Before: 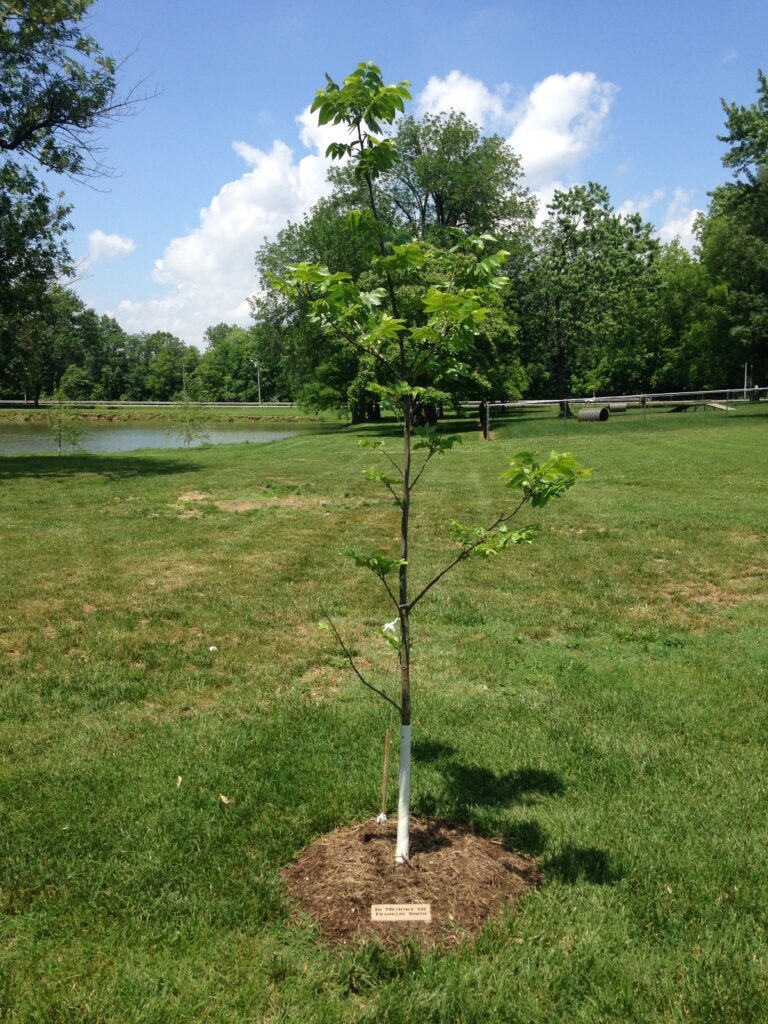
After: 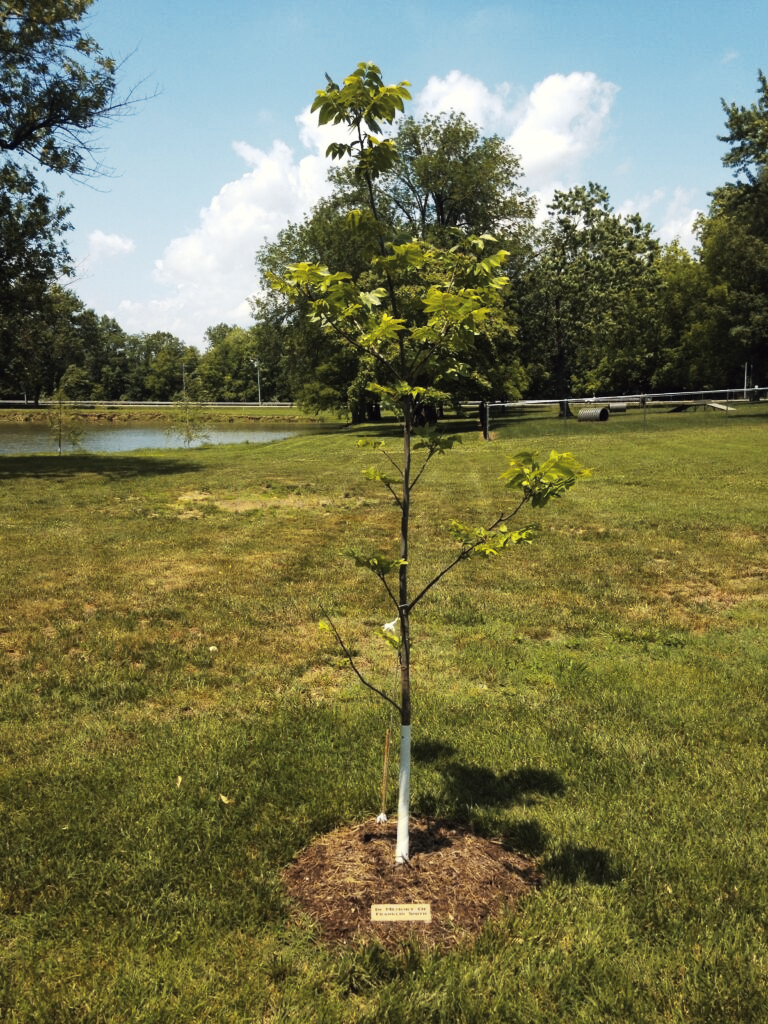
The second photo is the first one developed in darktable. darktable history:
tone curve: curves: ch0 [(0, 0) (0.003, 0.003) (0.011, 0.012) (0.025, 0.023) (0.044, 0.04) (0.069, 0.056) (0.1, 0.082) (0.136, 0.107) (0.177, 0.144) (0.224, 0.186) (0.277, 0.237) (0.335, 0.297) (0.399, 0.37) (0.468, 0.465) (0.543, 0.567) (0.623, 0.68) (0.709, 0.782) (0.801, 0.86) (0.898, 0.924) (1, 1)], preserve colors none
color look up table: target L [94.13, 95.35, 91.36, 88.11, 83.29, 75.98, 74.02, 72.18, 66.77, 60.38, 50.93, 49.86, 30.43, 4.408, 200.19, 86.67, 77.42, 65.94, 65.92, 60.21, 59.46, 46.97, 44.84, 39.09, 36.39, 31.78, 13.51, 97.26, 80.91, 71.28, 64.75, 55.59, 51.58, 47.99, 60.44, 50.94, 40.8, 26.08, 25.33, 33.17, 24.02, 3.501, 5.732, 92.82, 87.3, 74.1, 63.35, 43.56, 34.42], target a [-14.23, -16.59, -34.59, -25.34, -29.38, -10.45, -26.59, -8.973, -1.666, -21.8, -6.462, -16.44, -13.68, 1.397, 0, -3.886, 5.66, 31.42, 15.2, 30.73, 35.53, 56.84, 24.32, 48.8, 5.058, 19.28, 30.7, -0.65, 11.97, 8.402, -0.59, 42.14, 50.32, 54.1, -16.56, -0.172, 19.02, 36.82, 36.6, -0.353, 25.89, 13.77, 21.53, -17.42, -9.694, -20.07, -21.57, -8.127, -10.71], target b [82.62, 70.12, 73.42, 66.64, 67.61, 59.88, 21.51, 15.9, 38.32, 44.31, 40.79, 35.04, 19.25, 3.986, 0, 70.07, 62.73, 2.403, 29.97, 52.06, 35.97, 56.7, 6.663, 40.54, 11.4, 37.08, 18.1, 2.5, -4.954, -20.41, 0.997, -23.49, 1.114, -18.97, -35.62, -39.17, -24.37, -46.94, -8.436, -29.36, -51.85, -10.62, -42.31, 0.335, -11.04, -25.54, 1.727, -16.47, -2.243], num patches 49
